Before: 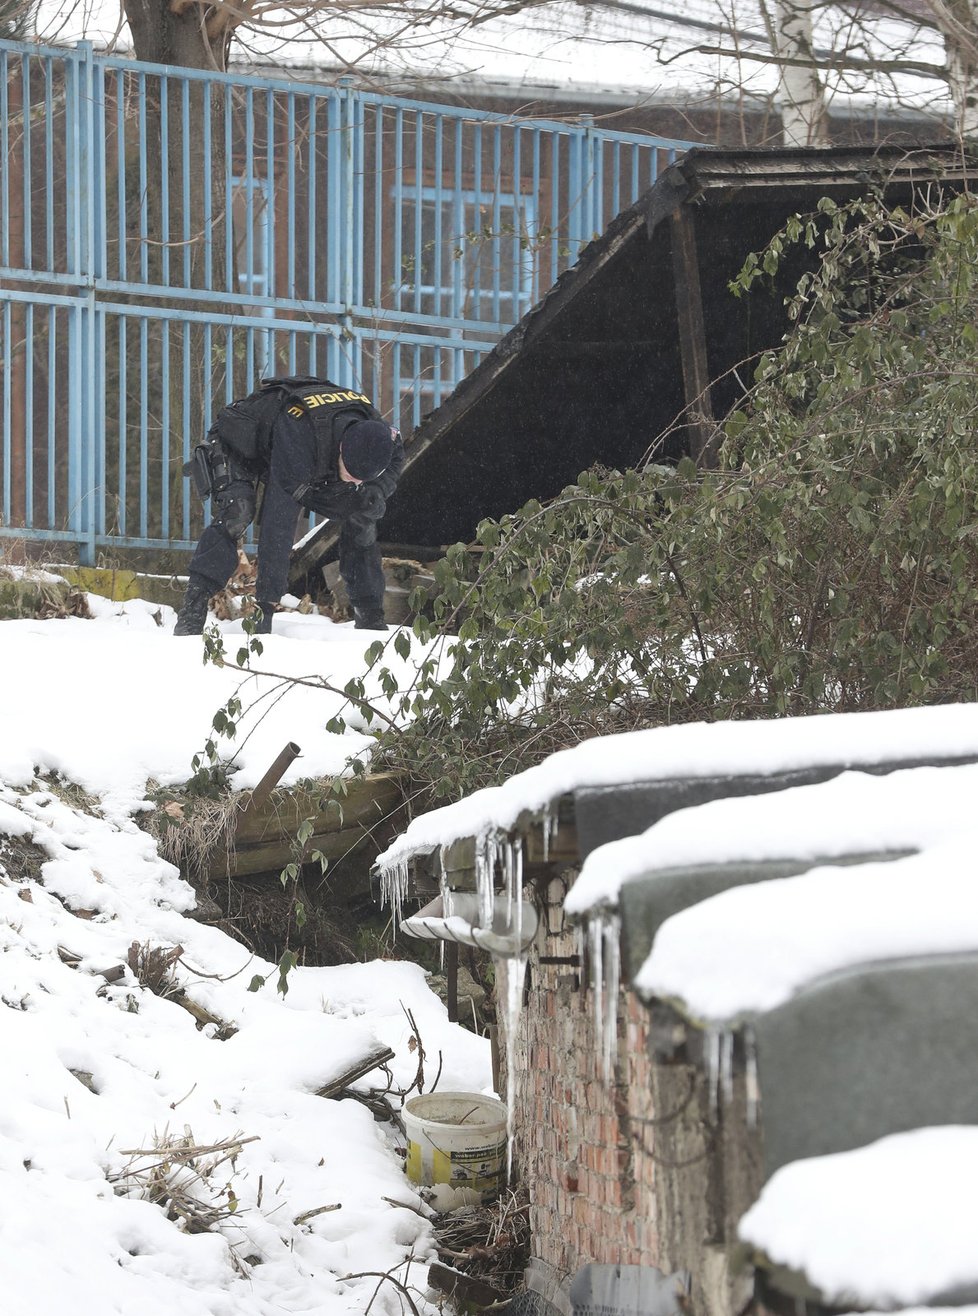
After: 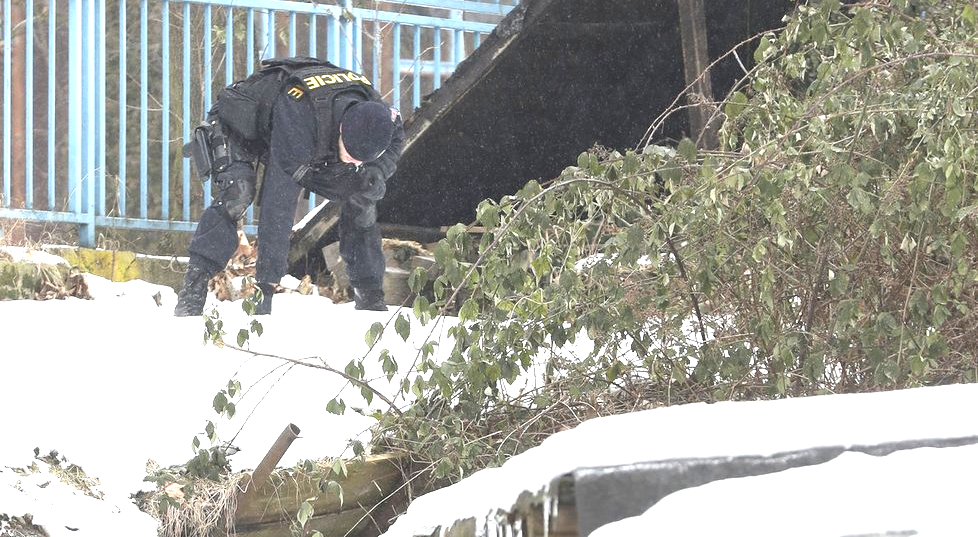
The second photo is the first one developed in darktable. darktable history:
exposure: exposure 1.275 EV, compensate highlight preservation false
crop and rotate: top 24.308%, bottom 34.859%
